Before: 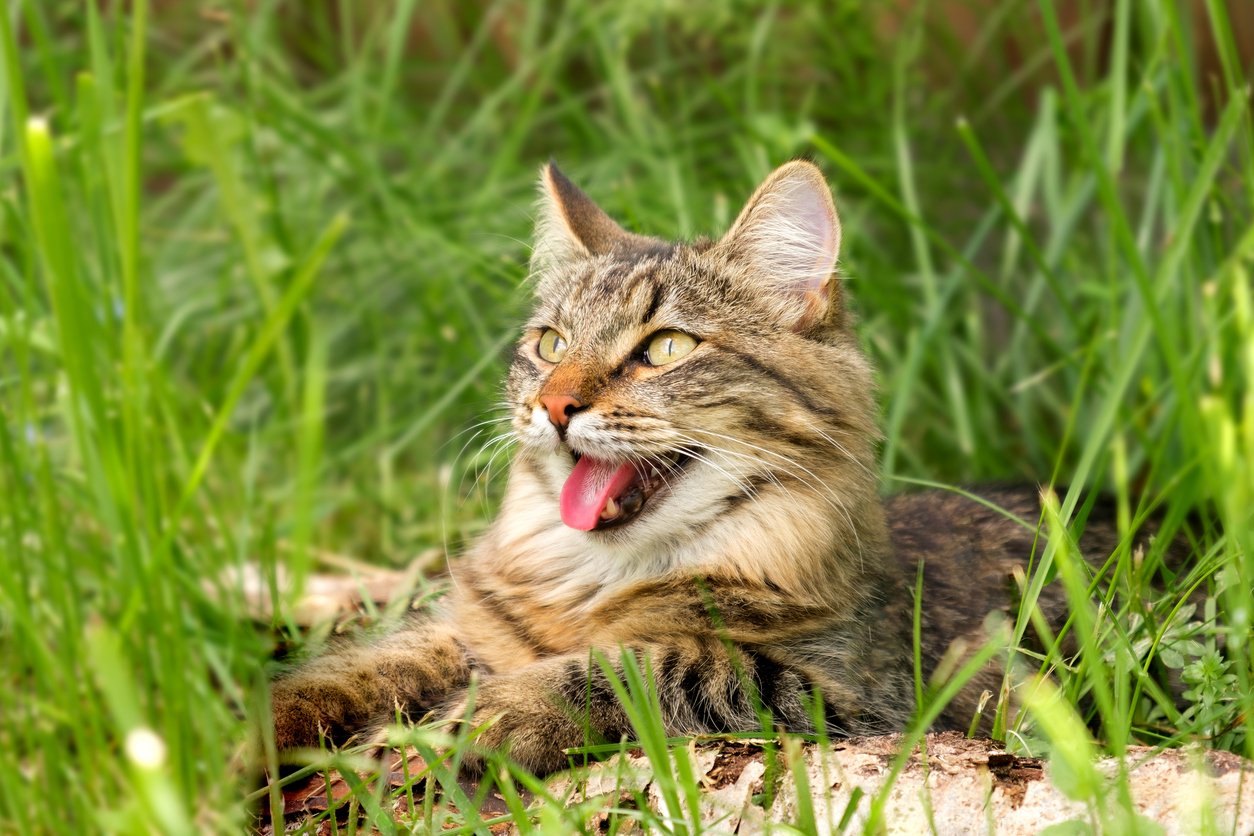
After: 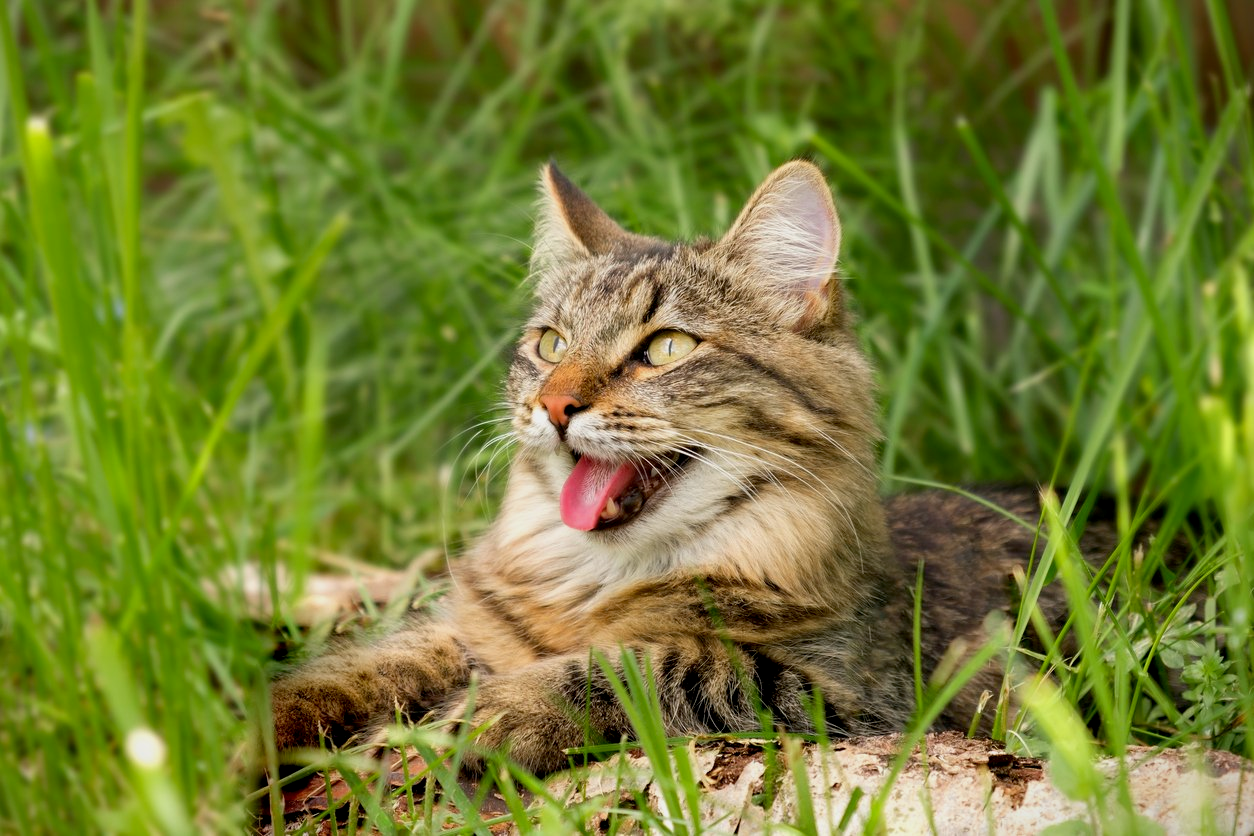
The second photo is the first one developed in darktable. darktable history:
vignetting: fall-off start 97.23%, saturation -0.024, center (-0.033, -0.042), width/height ratio 1.179, unbound false
exposure: black level correction 0.006, exposure -0.226 EV, compensate highlight preservation false
